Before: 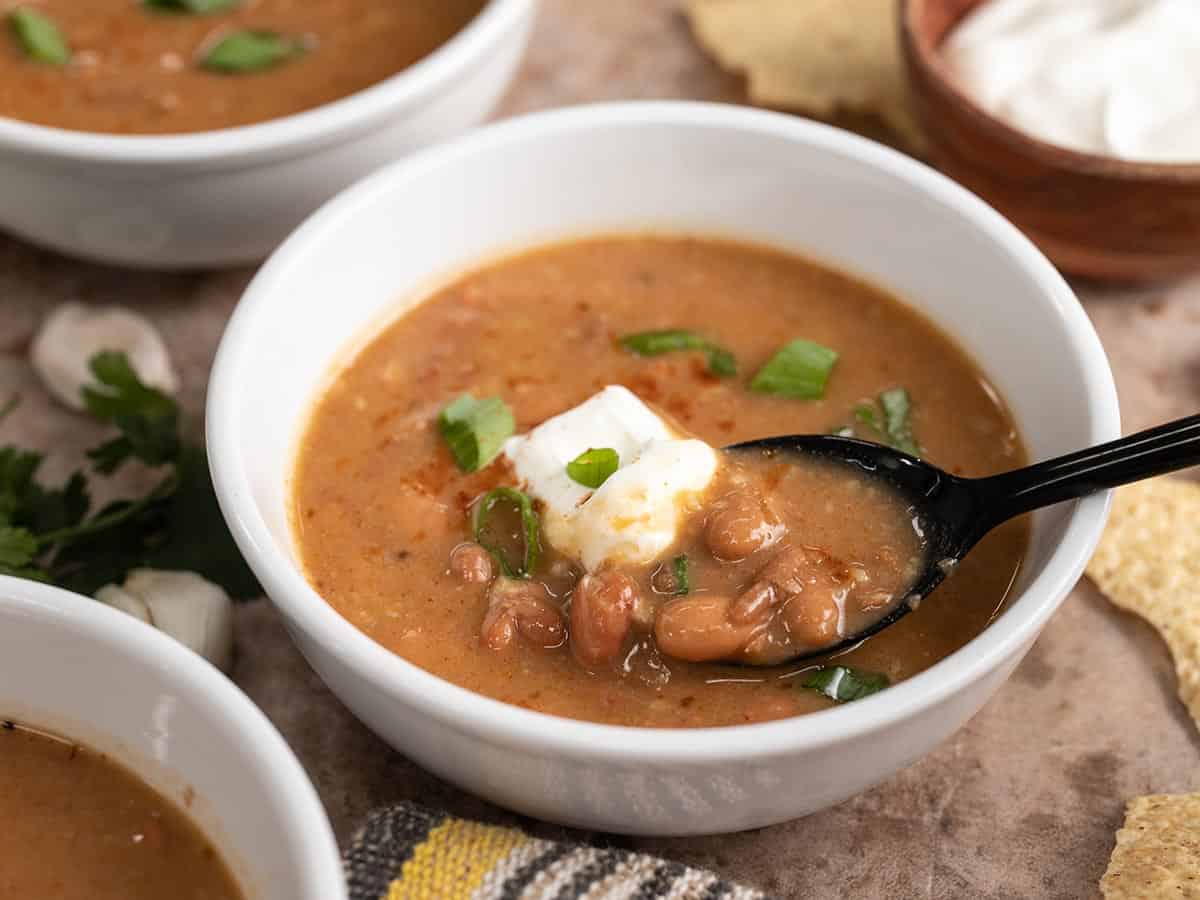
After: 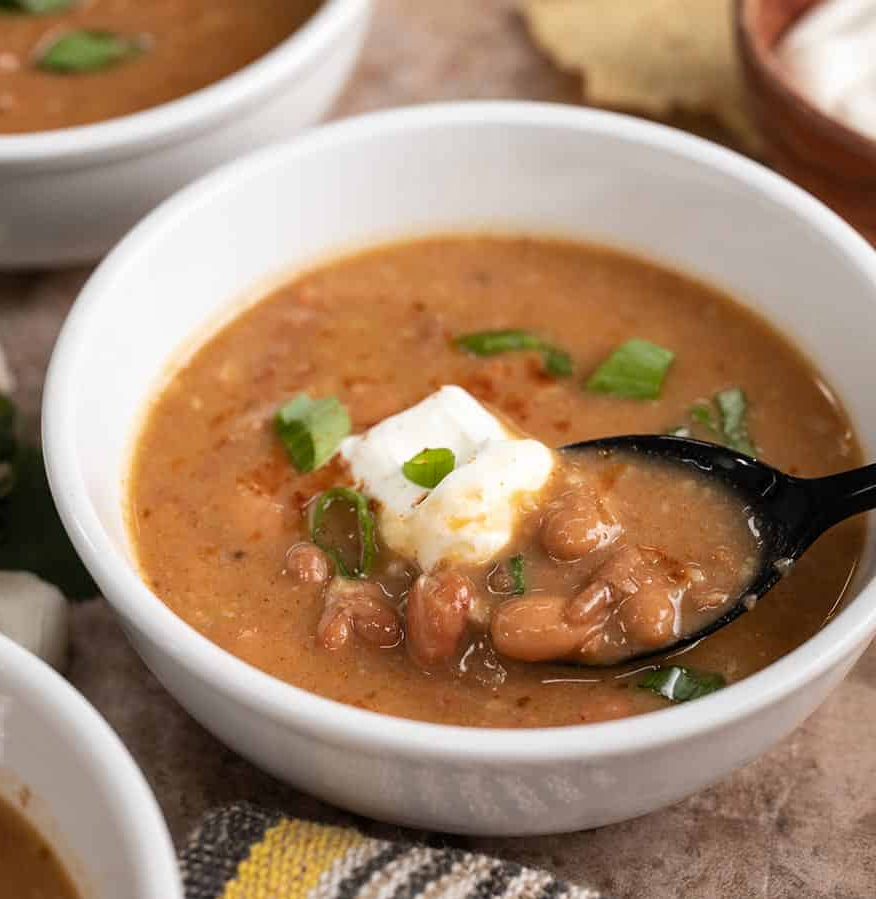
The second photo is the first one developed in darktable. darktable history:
shadows and highlights: shadows 31.85, highlights -31.35, soften with gaussian
crop: left 13.728%, top 0%, right 13.239%
